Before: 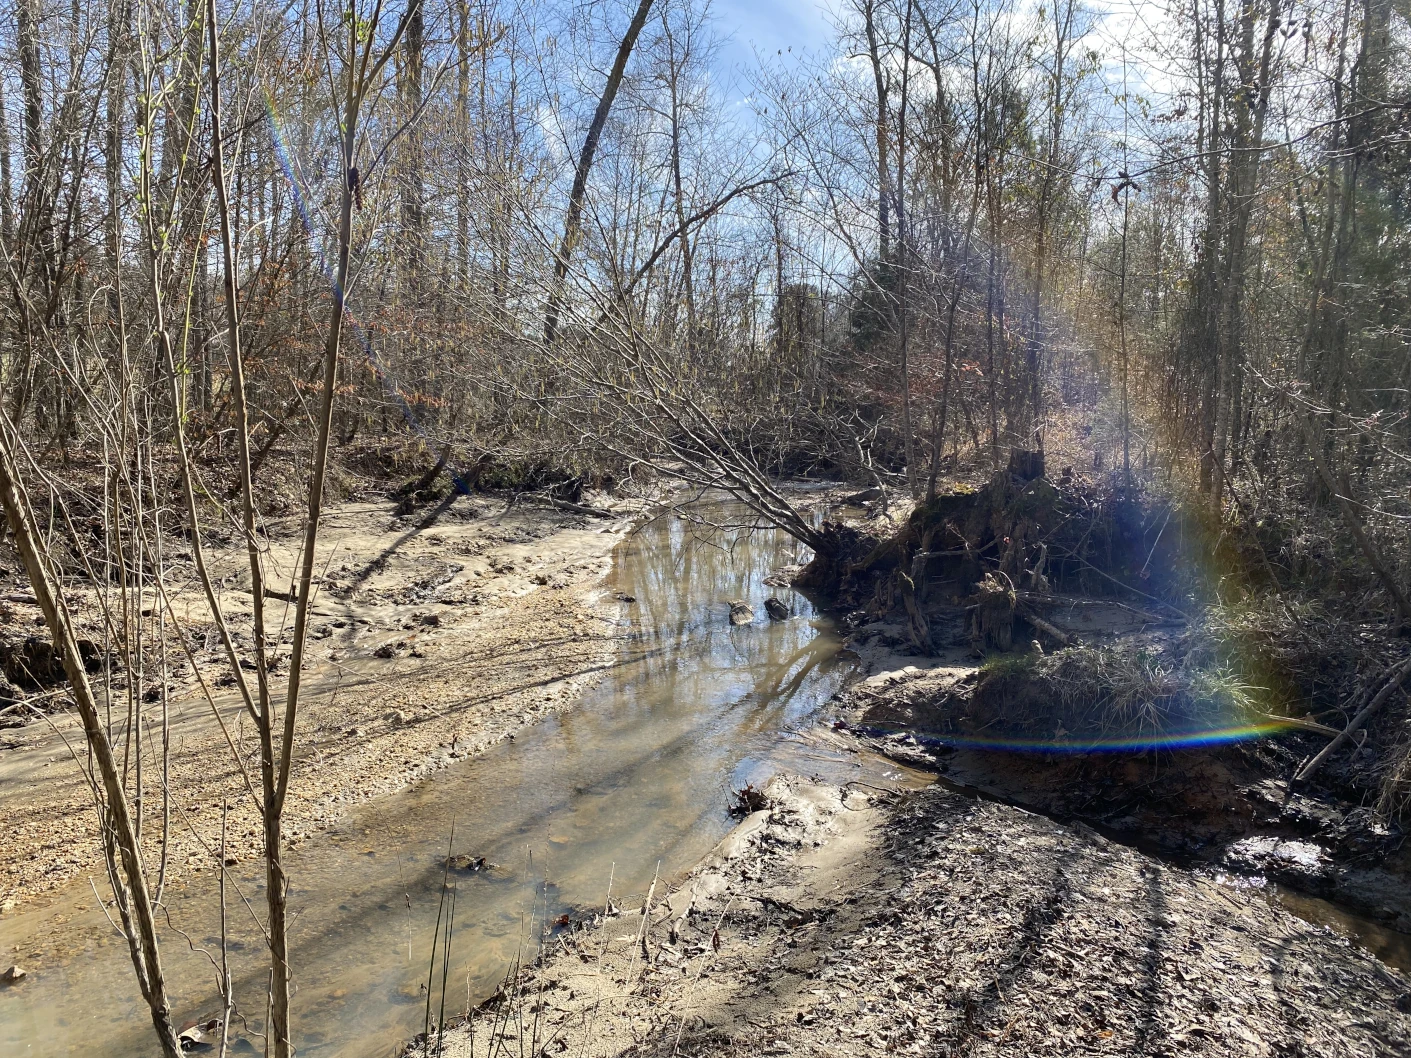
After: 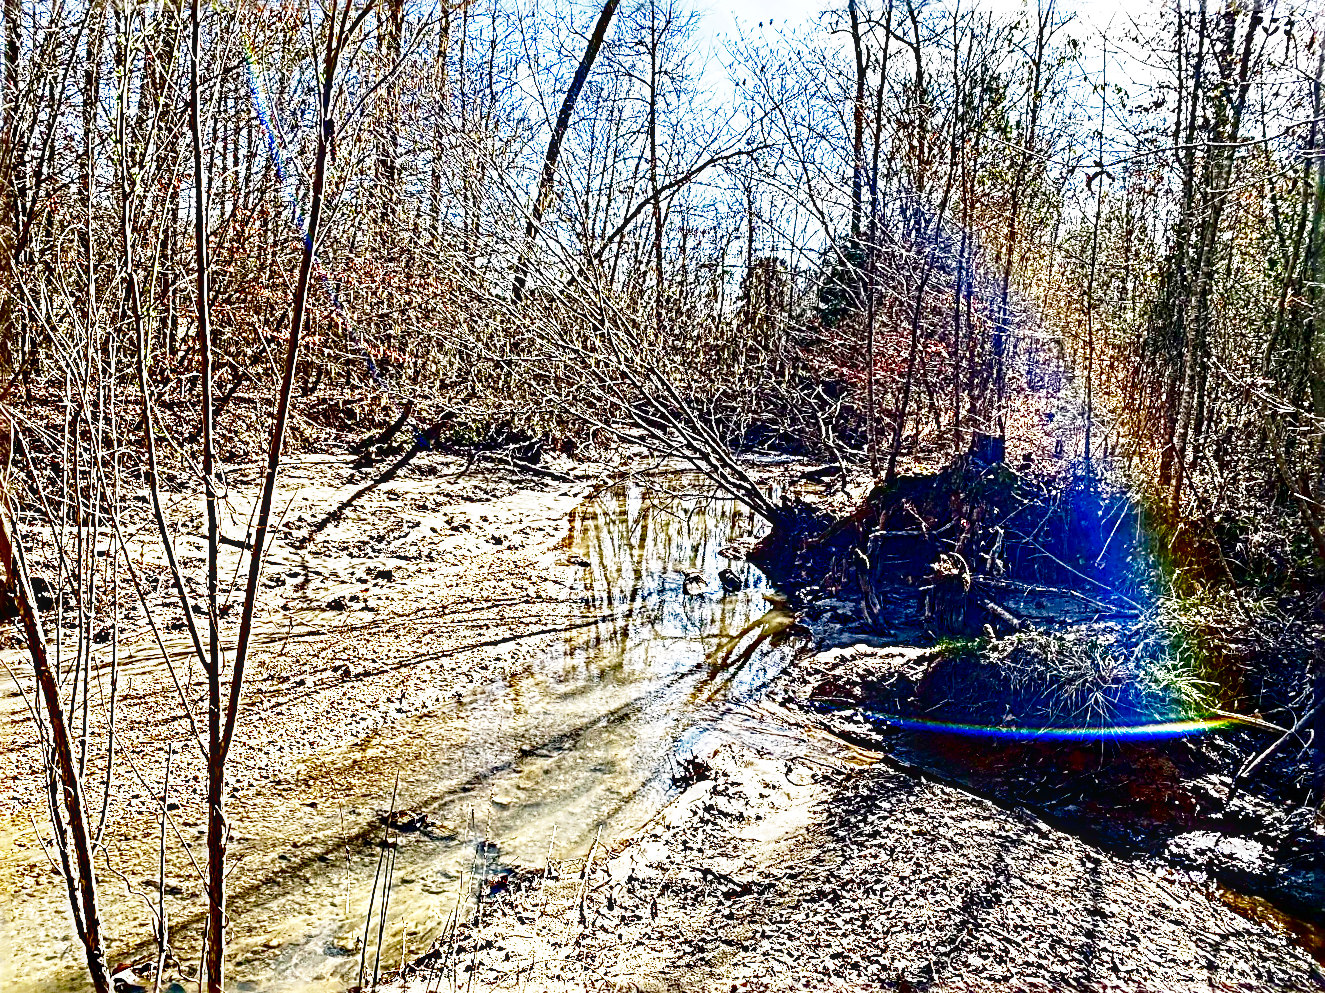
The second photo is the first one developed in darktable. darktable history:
local contrast: detail 152%
base curve: curves: ch0 [(0, 0) (0.007, 0.004) (0.027, 0.03) (0.046, 0.07) (0.207, 0.54) (0.442, 0.872) (0.673, 0.972) (1, 1)], preserve colors none
sharpen: radius 4.004, amount 1.988
contrast brightness saturation: brightness -0.985, saturation 0.983
crop and rotate: angle -2.82°
exposure: black level correction 0, exposure 0.692 EV, compensate highlight preservation false
